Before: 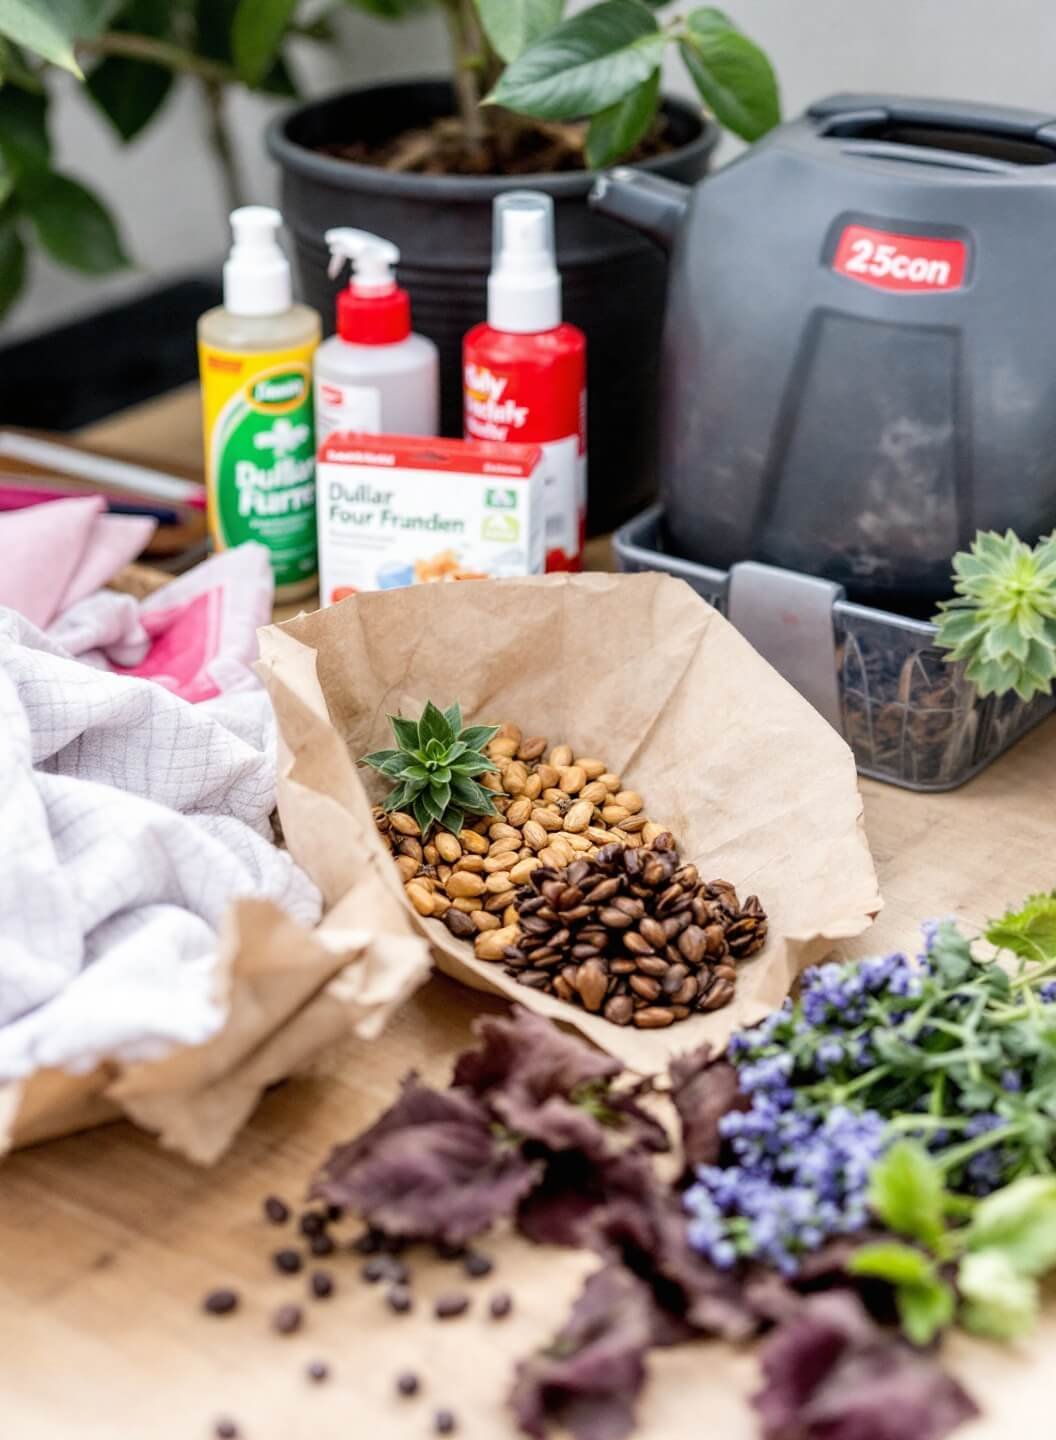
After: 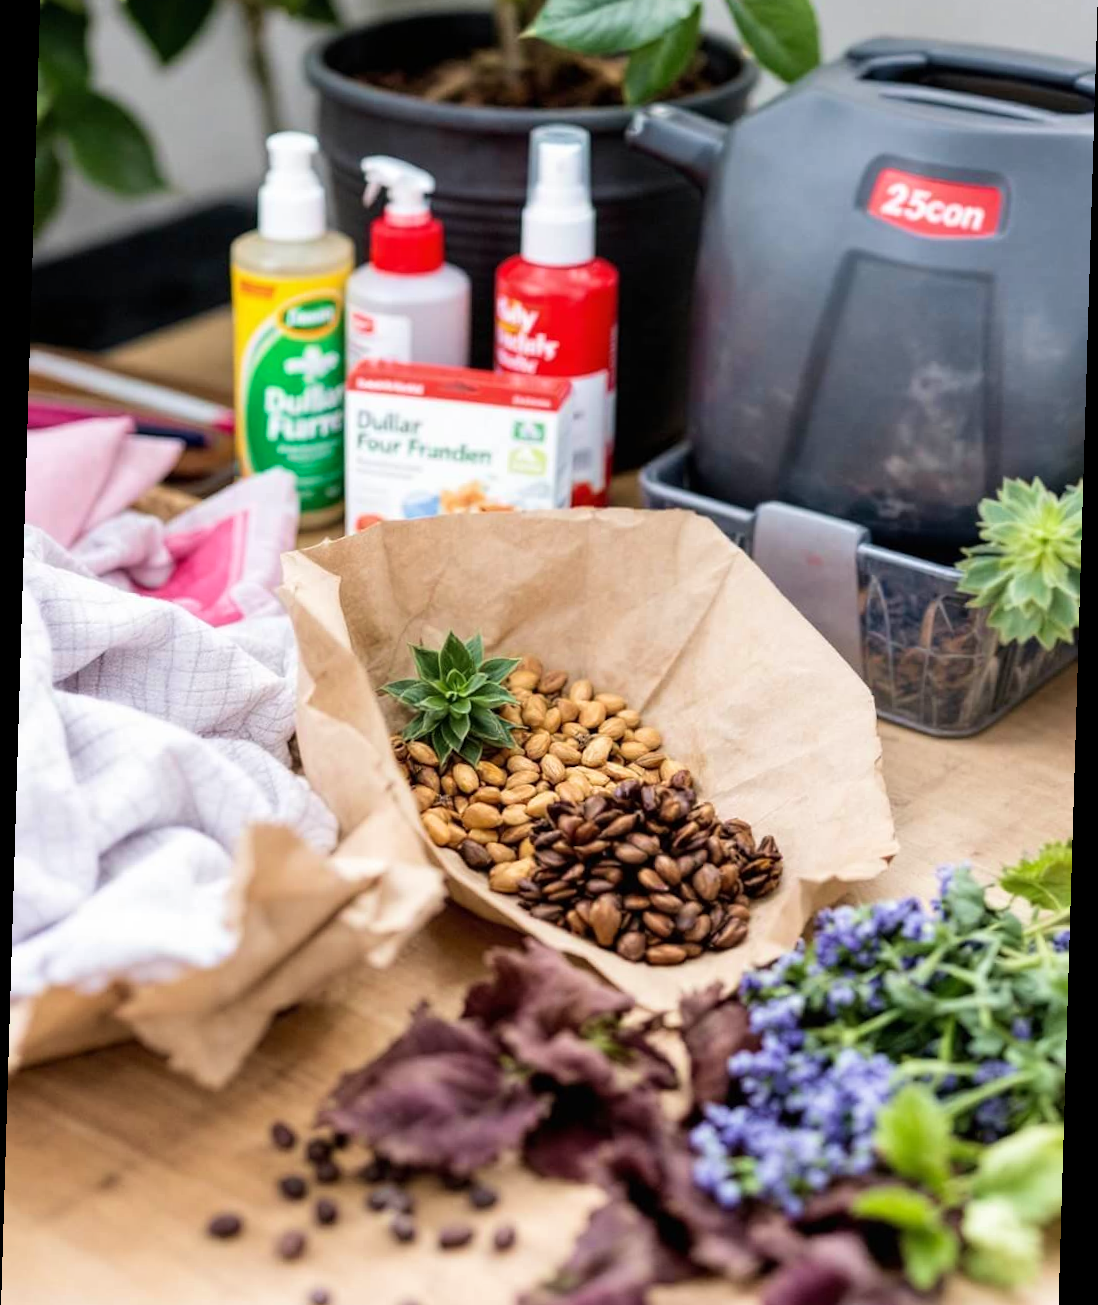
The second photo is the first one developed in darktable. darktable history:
velvia: on, module defaults
rotate and perspective: rotation 1.72°, automatic cropping off
crop and rotate: top 5.609%, bottom 5.609%
